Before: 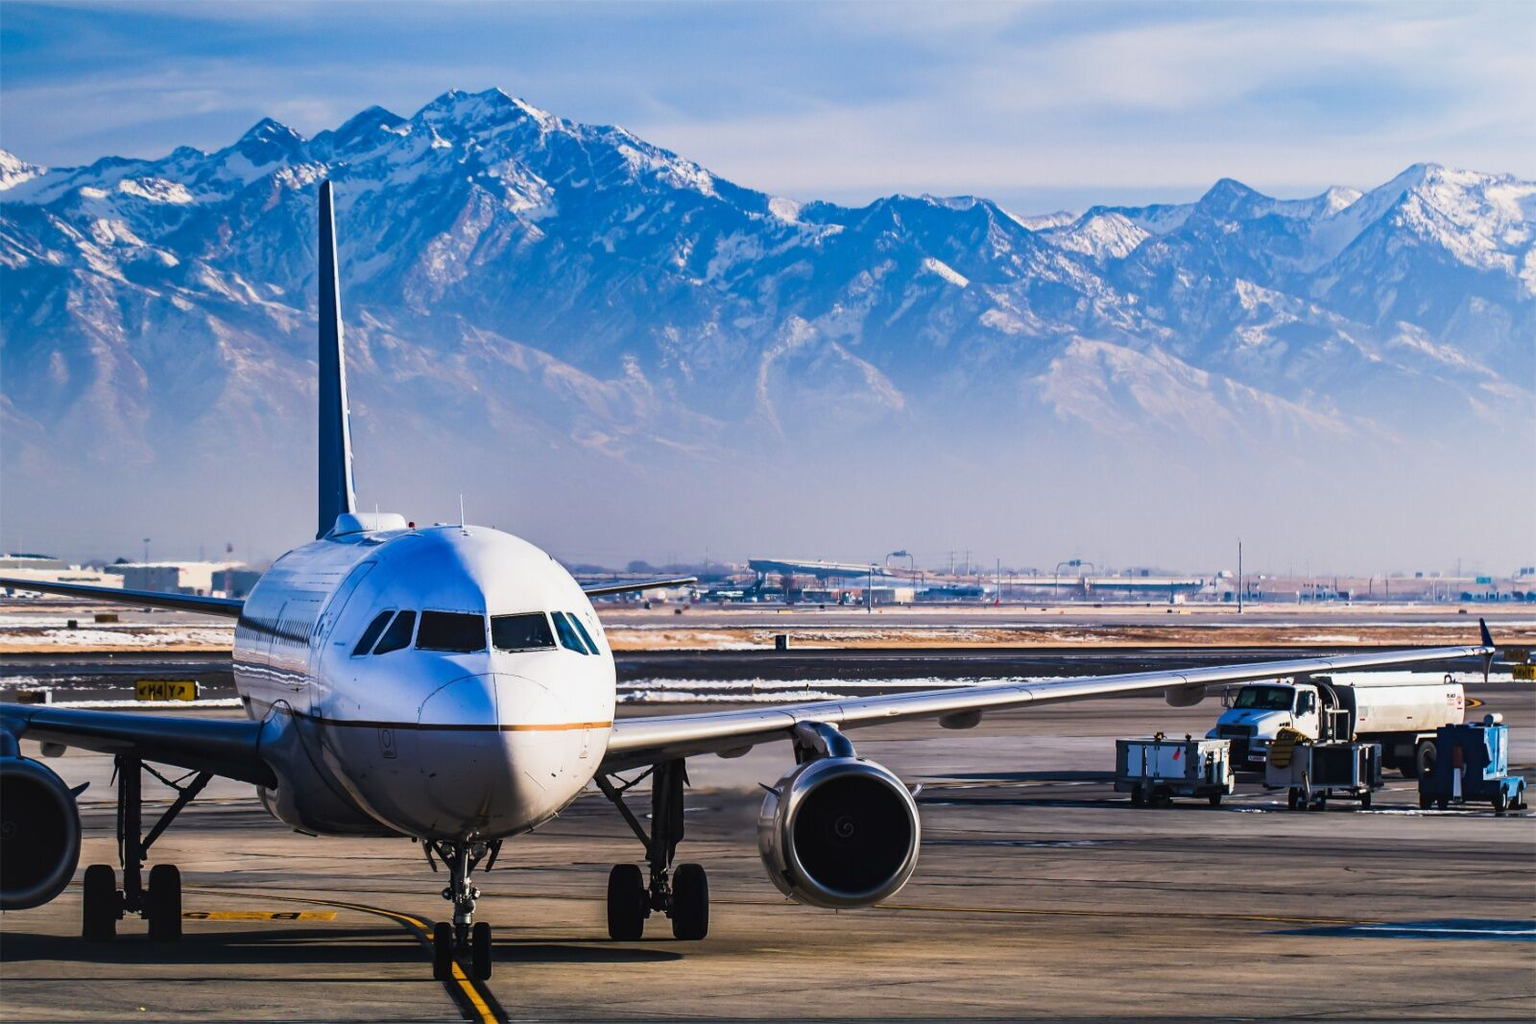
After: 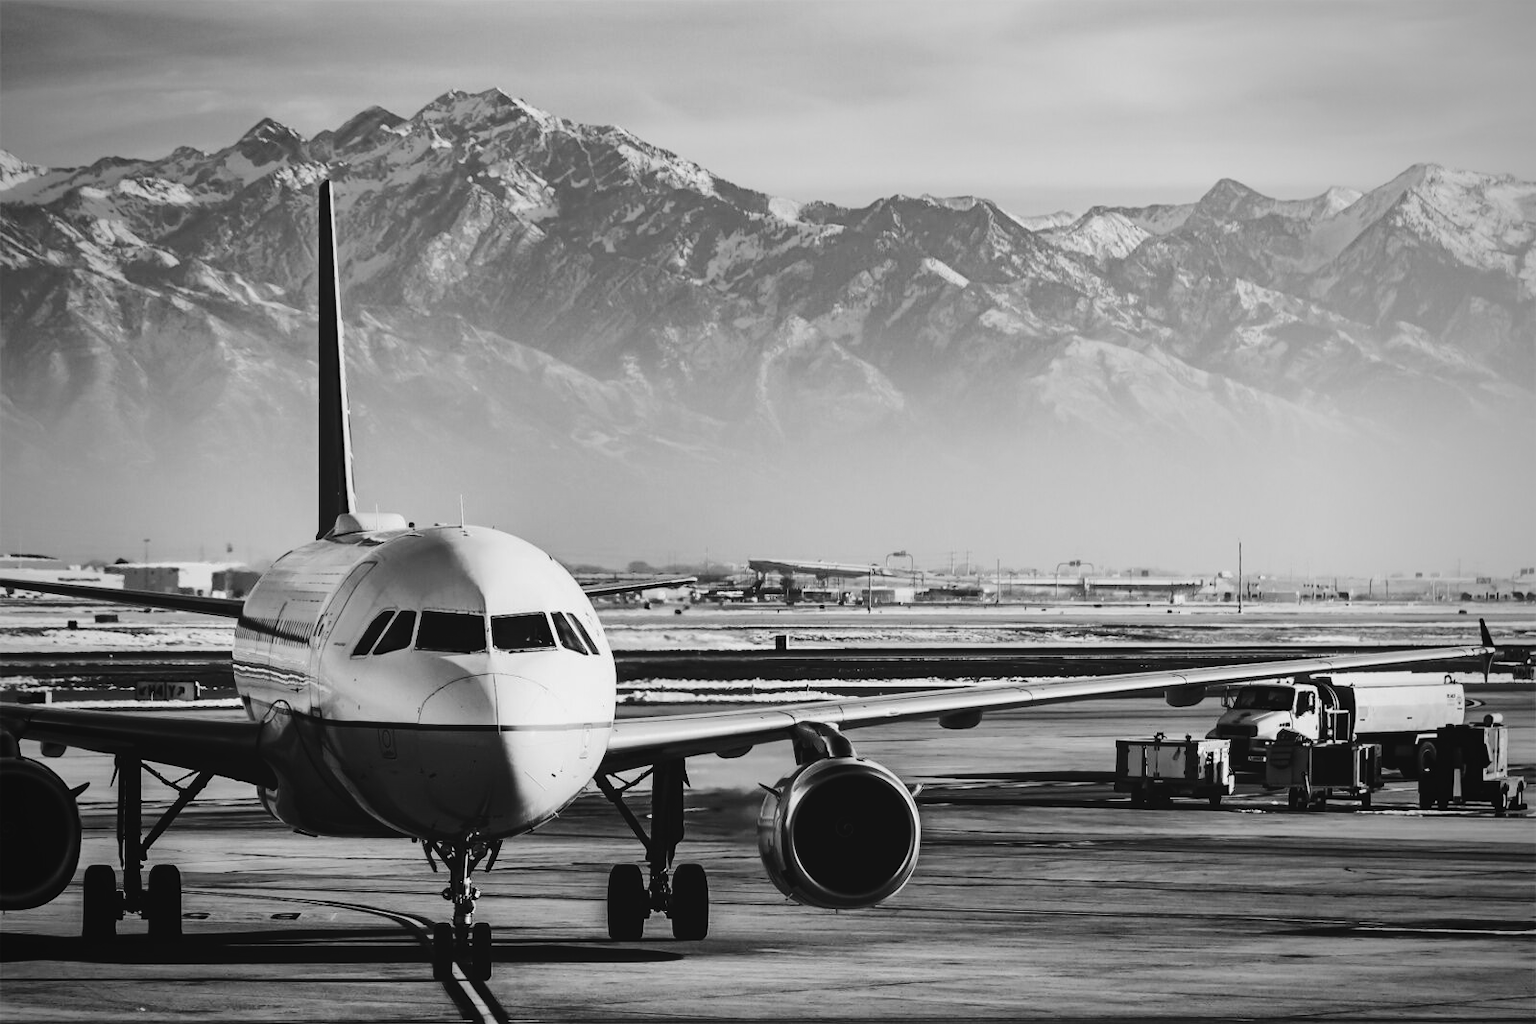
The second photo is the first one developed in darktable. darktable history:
monochrome: a -35.87, b 49.73, size 1.7
tone curve: curves: ch0 [(0, 0) (0.003, 0.054) (0.011, 0.057) (0.025, 0.056) (0.044, 0.062) (0.069, 0.071) (0.1, 0.088) (0.136, 0.111) (0.177, 0.146) (0.224, 0.19) (0.277, 0.261) (0.335, 0.363) (0.399, 0.458) (0.468, 0.562) (0.543, 0.653) (0.623, 0.725) (0.709, 0.801) (0.801, 0.853) (0.898, 0.915) (1, 1)], preserve colors none
vignetting: fall-off start 71.74%
rgb levels: mode RGB, independent channels, levels [[0, 0.5, 1], [0, 0.521, 1], [0, 0.536, 1]]
